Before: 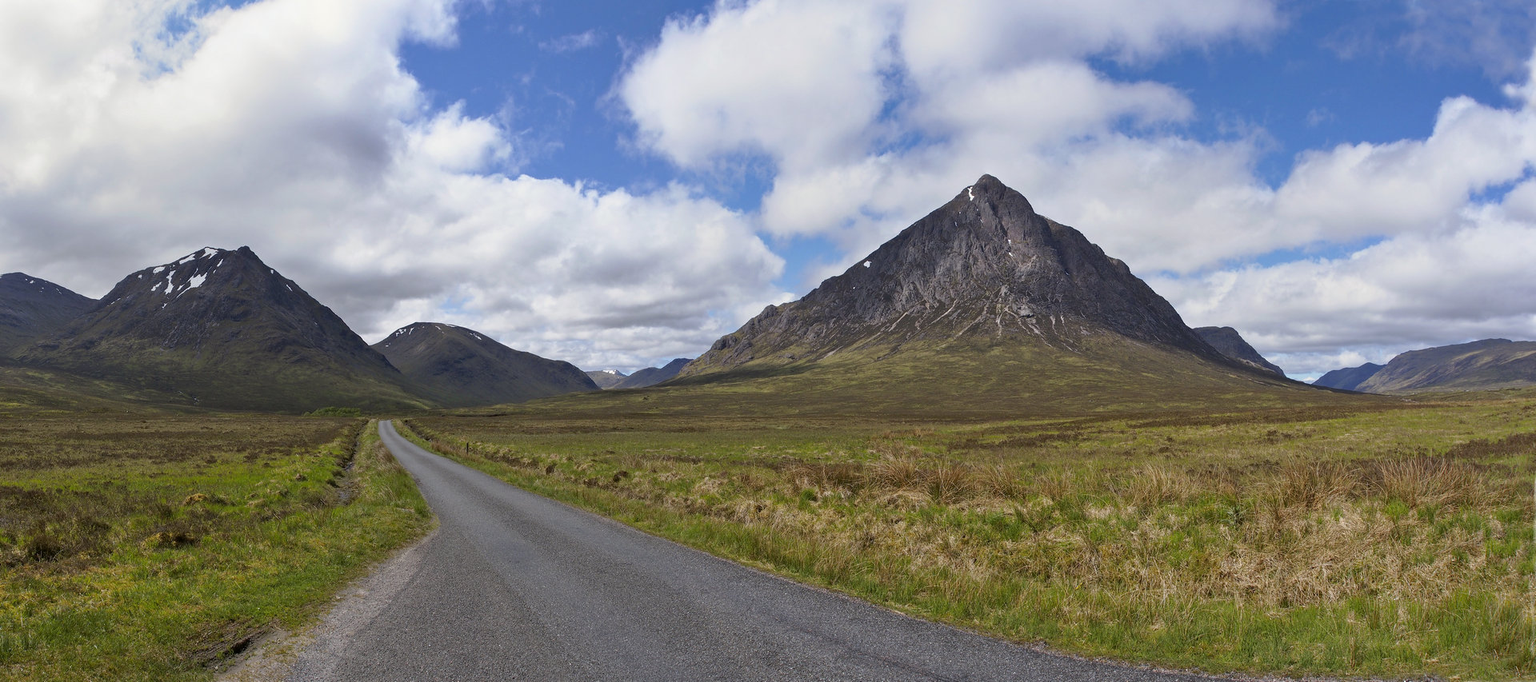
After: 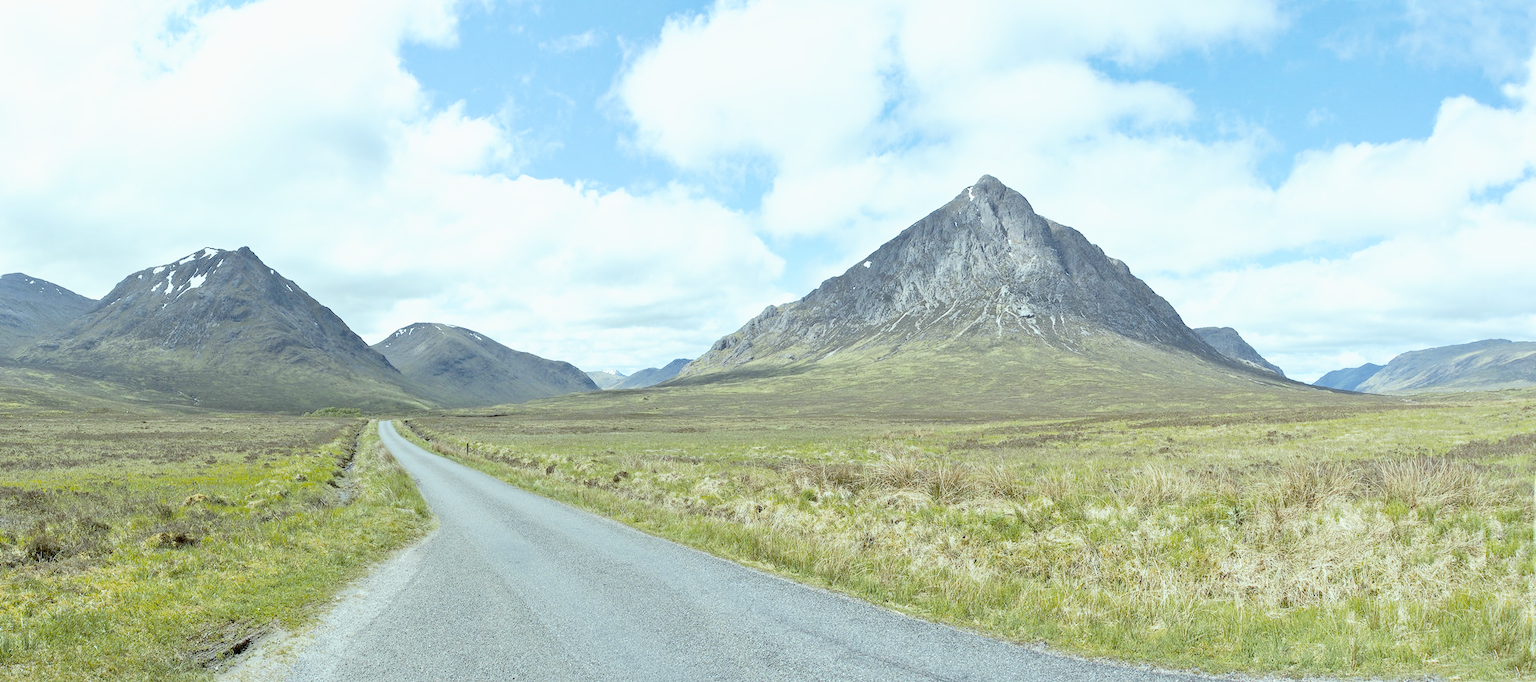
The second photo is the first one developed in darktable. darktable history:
tone curve: curves: ch0 [(0, 0) (0.003, 0) (0.011, 0.001) (0.025, 0.002) (0.044, 0.004) (0.069, 0.006) (0.1, 0.009) (0.136, 0.03) (0.177, 0.076) (0.224, 0.13) (0.277, 0.202) (0.335, 0.28) (0.399, 0.367) (0.468, 0.46) (0.543, 0.562) (0.623, 0.67) (0.709, 0.787) (0.801, 0.889) (0.898, 0.972) (1, 1)], preserve colors none
color look up table: target L [88.65, 79.4, 65.04, 58.12, 45.58, 32.59, 198.18, 92.94, 90.12, 75.64, 72.51, 80.52, 67.4, 66.01, 66.28, 58.12, 51.26, 53.69, 49.95, 39.04, 30.03, 85.98, 81.12, 81.06, 74.93, 67.08, 55.15, 52.84, 52.5, 51.82, 45.19, 34.95, 26.14, 23.81, 25.52, 20.77, 17.7, 13.77, 11.66, 10.51, 81.61, 81.69, 81.15, 81.42, 81.27, 69.33, 62.3, 50.03, 45.21], target a [-11.62, -8.873, -20.49, -40.24, -34.73, -11.75, 0, -0.001, -11.29, 4.475, 2.396, -5.128, 25.56, 15.74, 8.823, 27.37, 38.8, 35.2, 35.62, 34.89, 9.14, -10.42, -5.559, -9.073, -7.2, -6.085, 1.574, 32.03, 18.17, -4.378, -2.64, 10.43, -0.665, 11.87, 16.57, -1.342, -0.186, 1.235, 1.774, 4.281, -10.97, -15.77, -13.86, -11.03, -12.45, -29.56, -23.17, -15.36, -7.187], target b [-1.857, -2.492, 50.02, 25.23, 26.72, 15.02, 0.001, 0.005, -1.91, 66.68, 63.77, -1.957, 53.36, 57.57, 9.622, 48.47, 23.01, -5.82, 14.35, 21.35, 9.214, -3.001, -2.945, -2.699, -1.631, -1.703, -25.48, -15.57, -30.71, -49.87, -2.05, -49.76, -4.23, -16.32, -46.53, -1.595, -5.595, -6.378, -5.808, -6.817, -2.693, -7.106, -4.705, -5.065, -8.953, -4.275, -30.72, -29.97, -25.41], num patches 49
